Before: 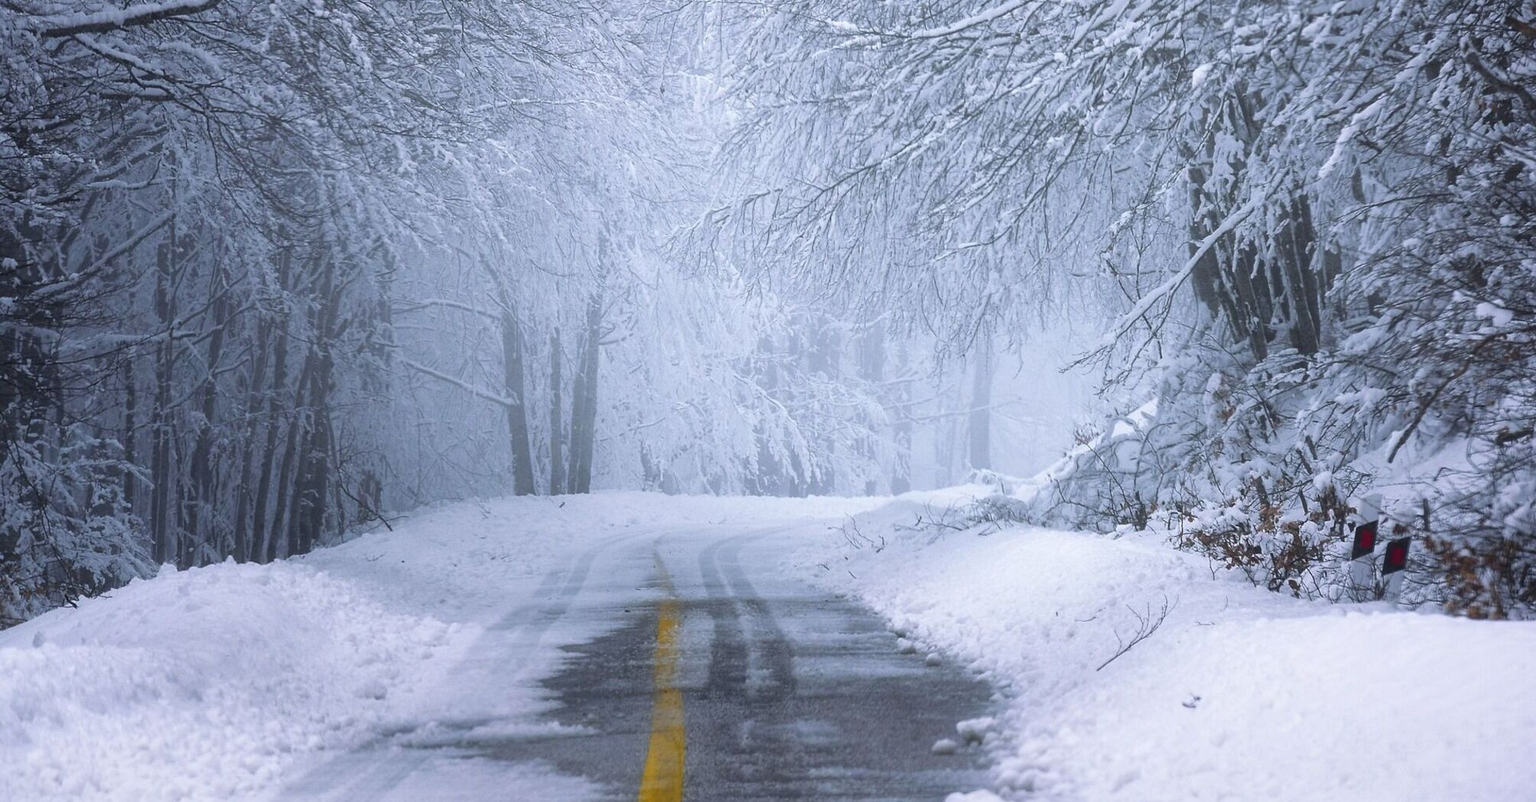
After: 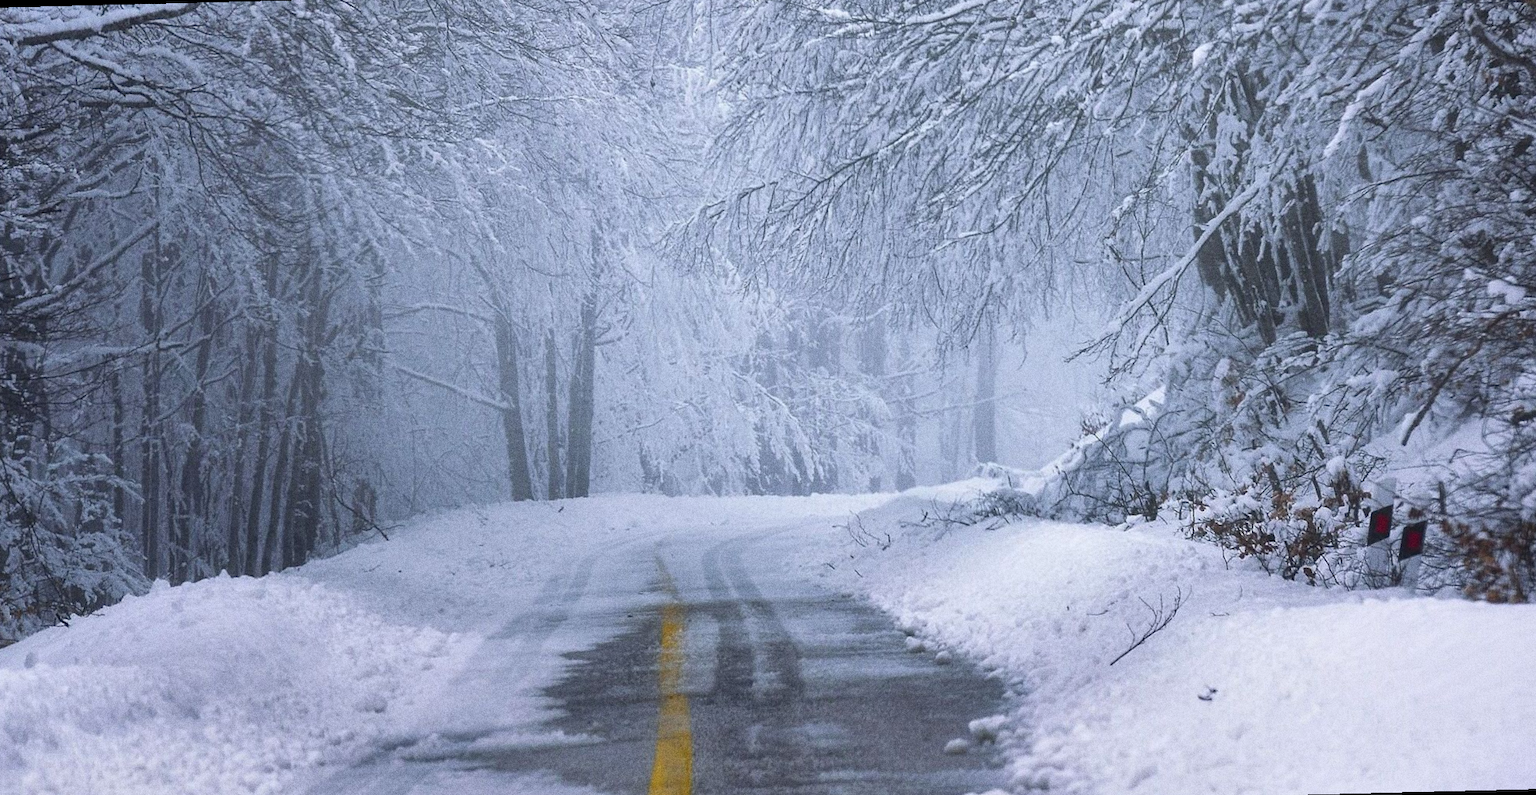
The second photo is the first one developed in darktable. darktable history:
rotate and perspective: rotation -1.42°, crop left 0.016, crop right 0.984, crop top 0.035, crop bottom 0.965
grain: coarseness 9.61 ISO, strength 35.62%
shadows and highlights: low approximation 0.01, soften with gaussian
